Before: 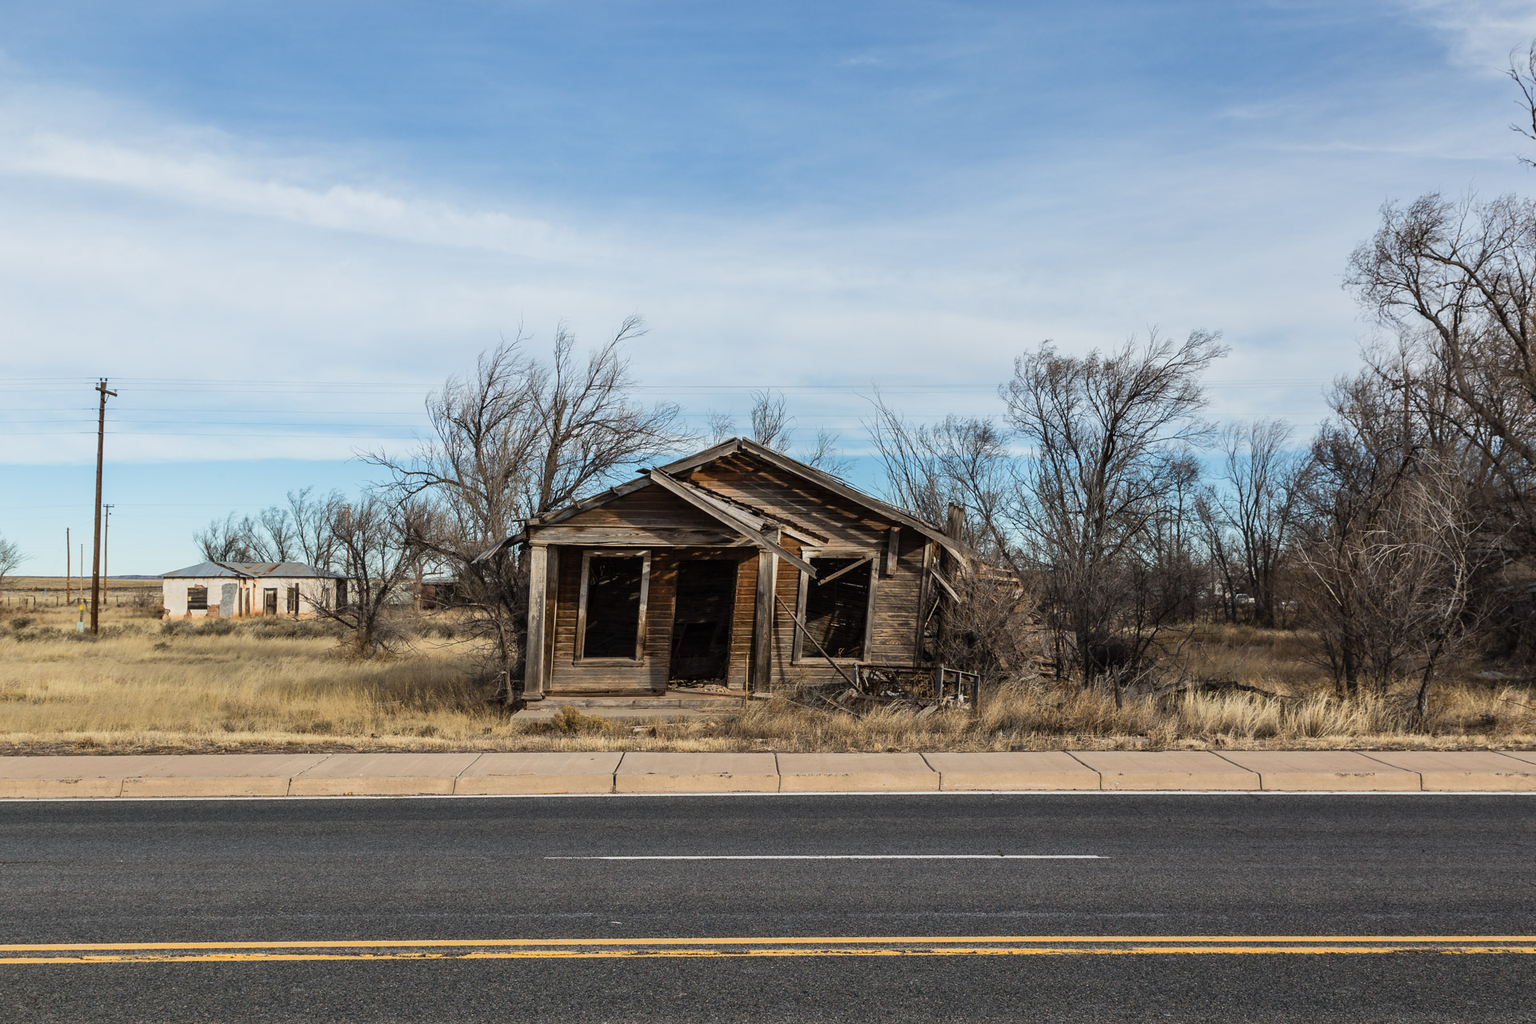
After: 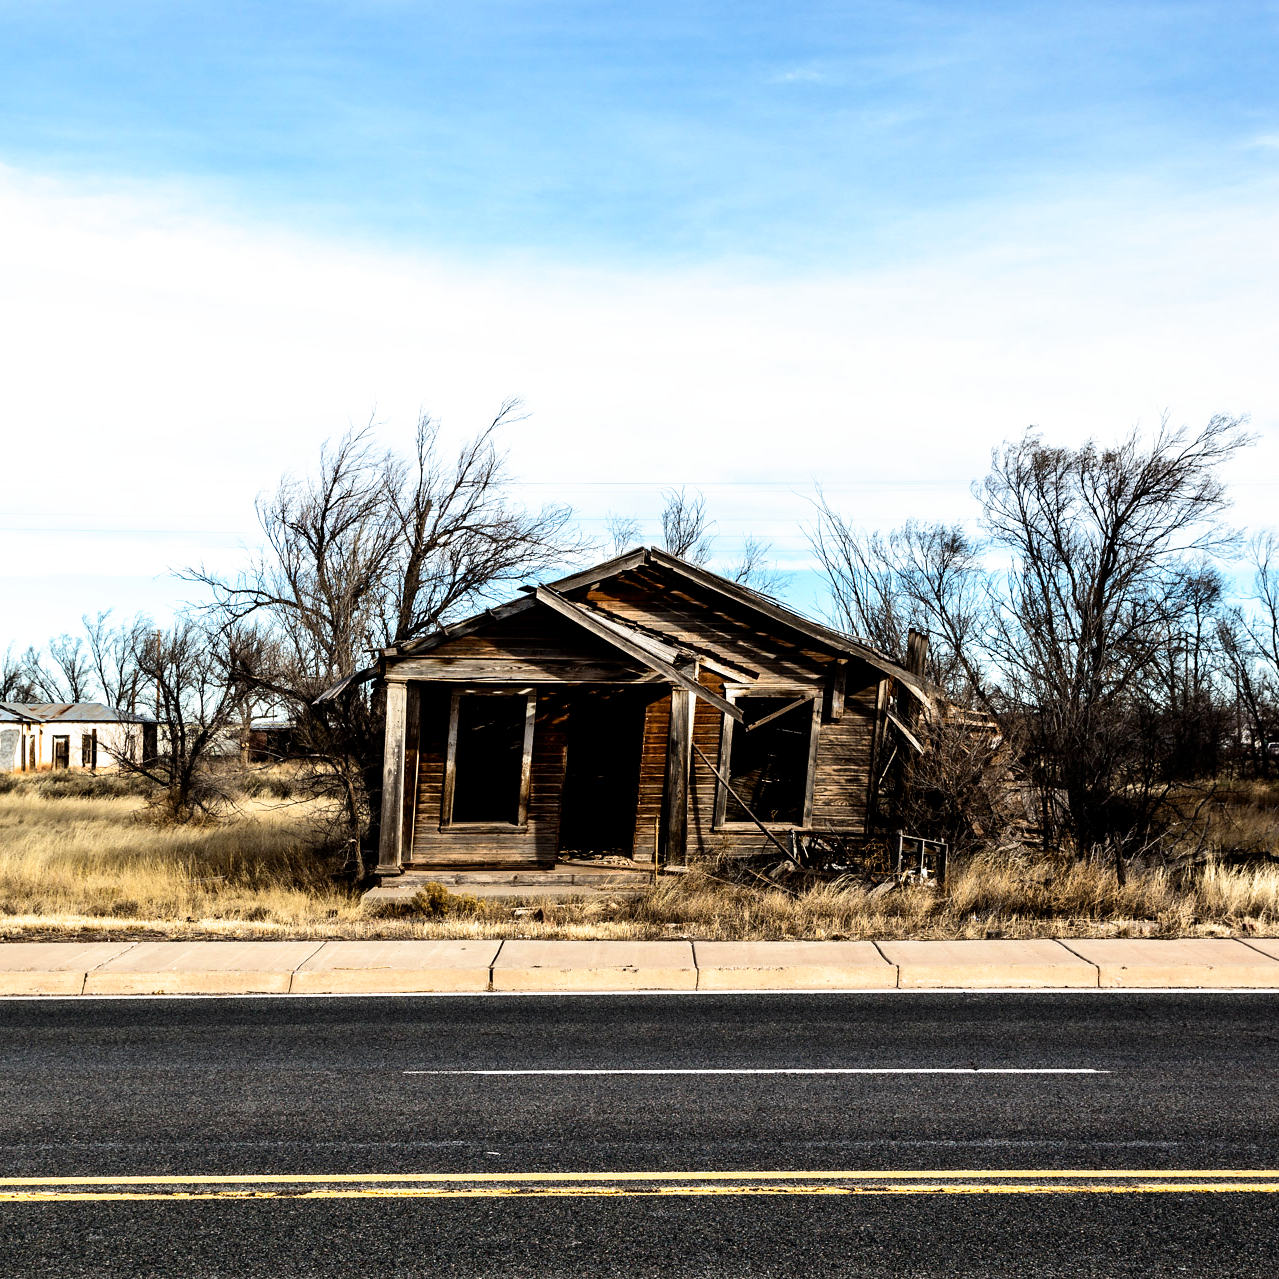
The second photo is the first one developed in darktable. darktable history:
crop and rotate: left 14.436%, right 18.898%
tone equalizer: -8 EV -0.75 EV, -7 EV -0.7 EV, -6 EV -0.6 EV, -5 EV -0.4 EV, -3 EV 0.4 EV, -2 EV 0.6 EV, -1 EV 0.7 EV, +0 EV 0.75 EV, edges refinement/feathering 500, mask exposure compensation -1.57 EV, preserve details no
filmic rgb: black relative exposure -8.7 EV, white relative exposure 2.7 EV, threshold 3 EV, target black luminance 0%, hardness 6.25, latitude 76.53%, contrast 1.326, shadows ↔ highlights balance -0.349%, preserve chrominance no, color science v4 (2020), enable highlight reconstruction true
